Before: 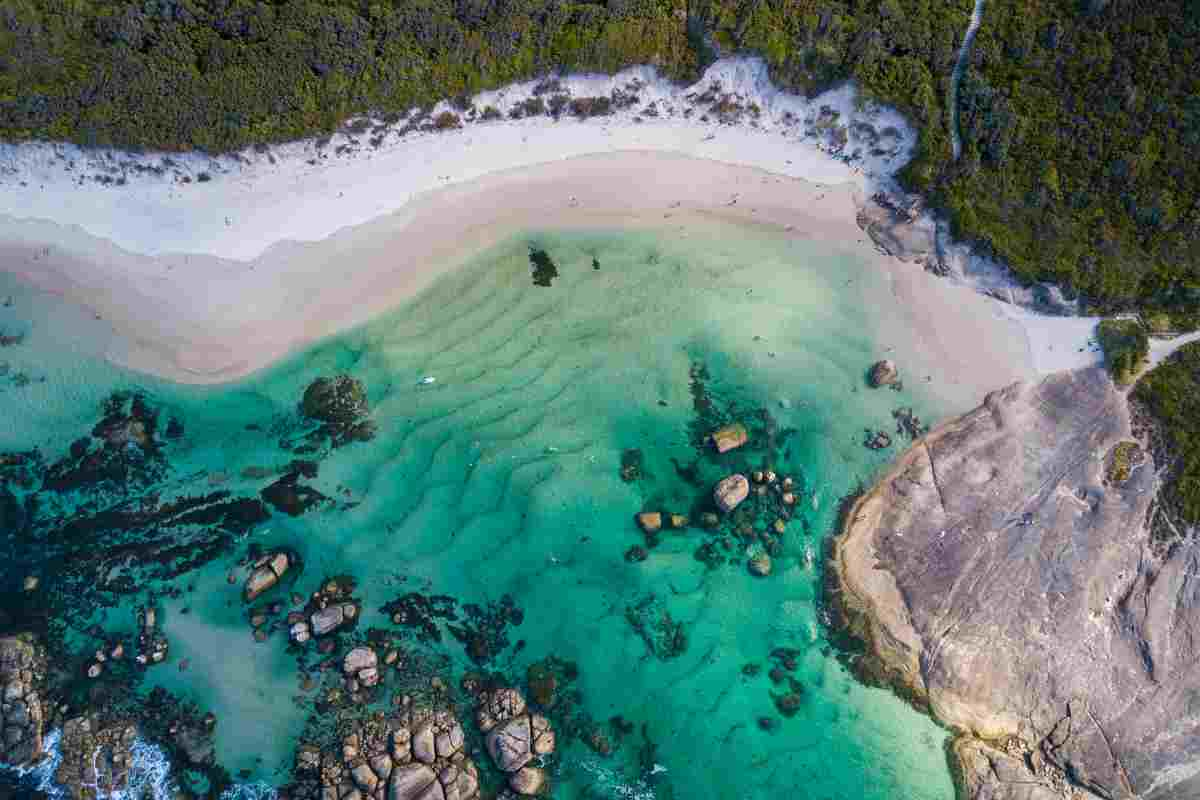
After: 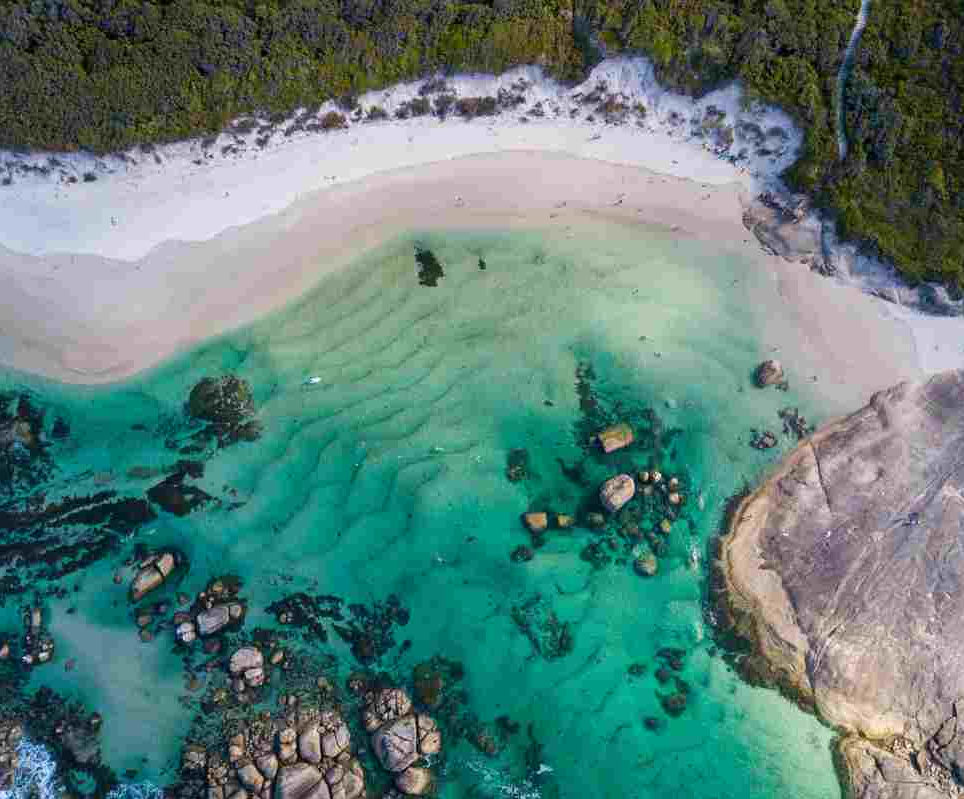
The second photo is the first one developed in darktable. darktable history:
crop and rotate: left 9.529%, right 10.13%
